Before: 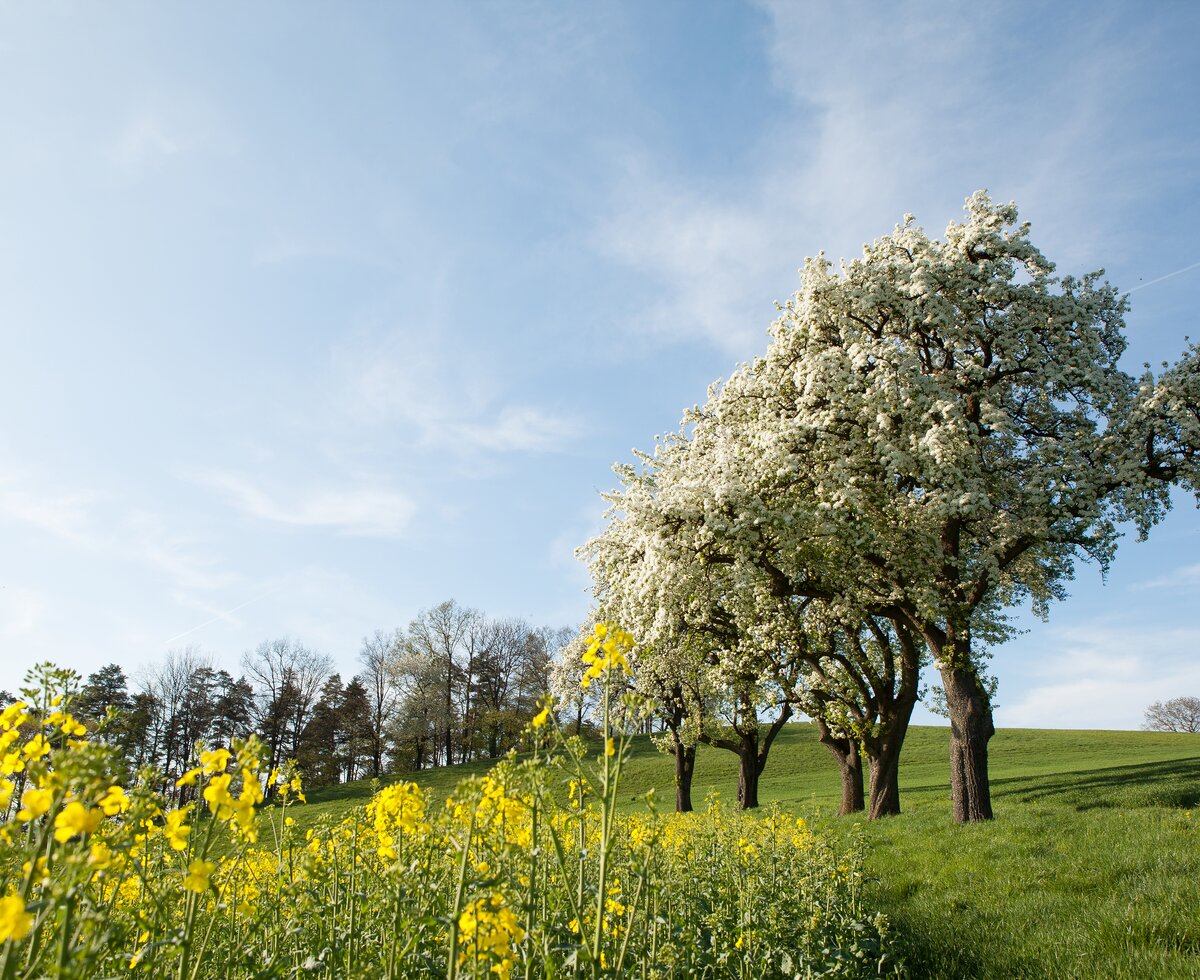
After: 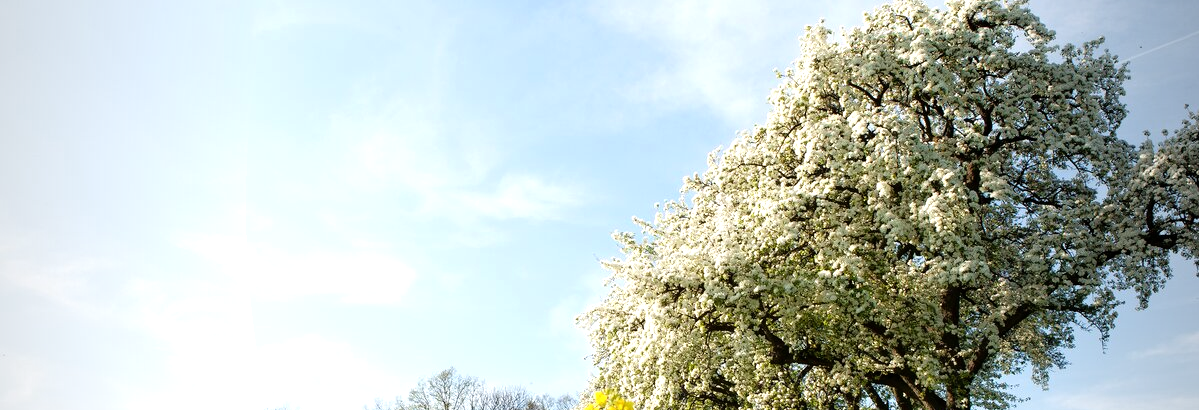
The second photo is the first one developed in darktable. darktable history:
crop and rotate: top 23.84%, bottom 34.294%
exposure: black level correction 0.001, exposure 0.5 EV, compensate exposure bias true, compensate highlight preservation false
vignetting: fall-off start 97%, fall-off radius 100%, width/height ratio 0.609, unbound false
rgb curve: curves: ch0 [(0, 0) (0.136, 0.078) (0.262, 0.245) (0.414, 0.42) (1, 1)], compensate middle gray true, preserve colors basic power
base curve: curves: ch0 [(0, 0) (0.283, 0.295) (1, 1)], preserve colors none
